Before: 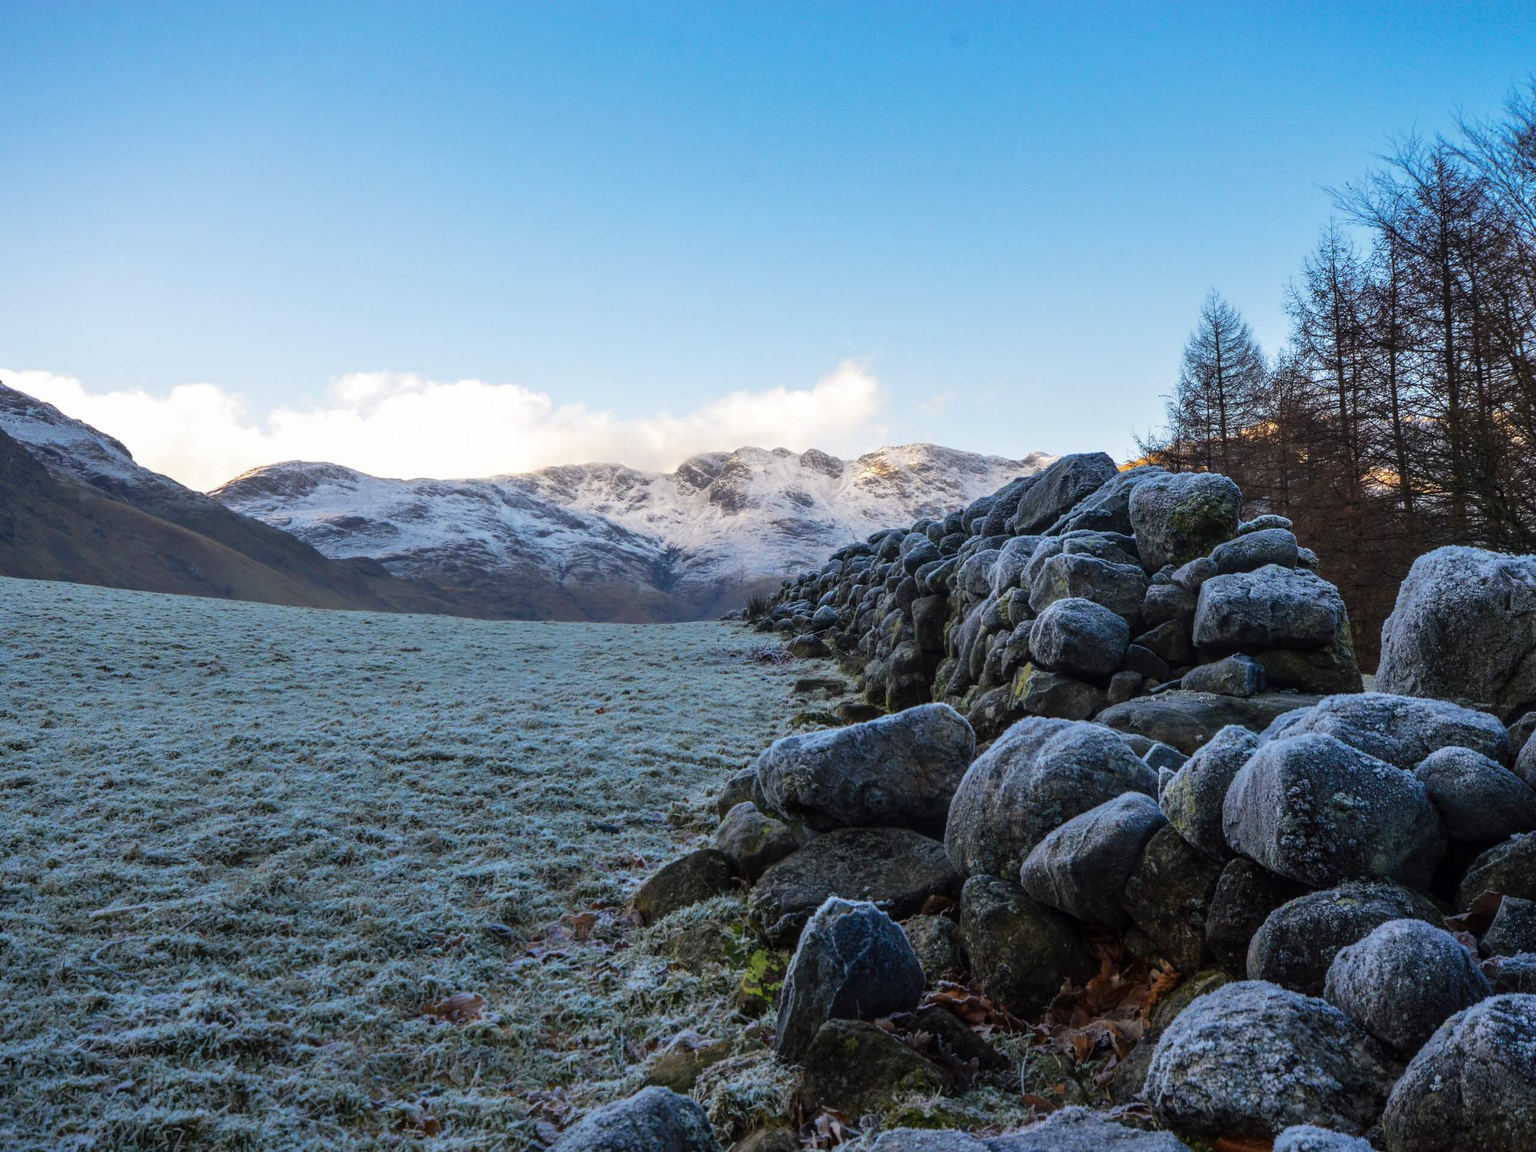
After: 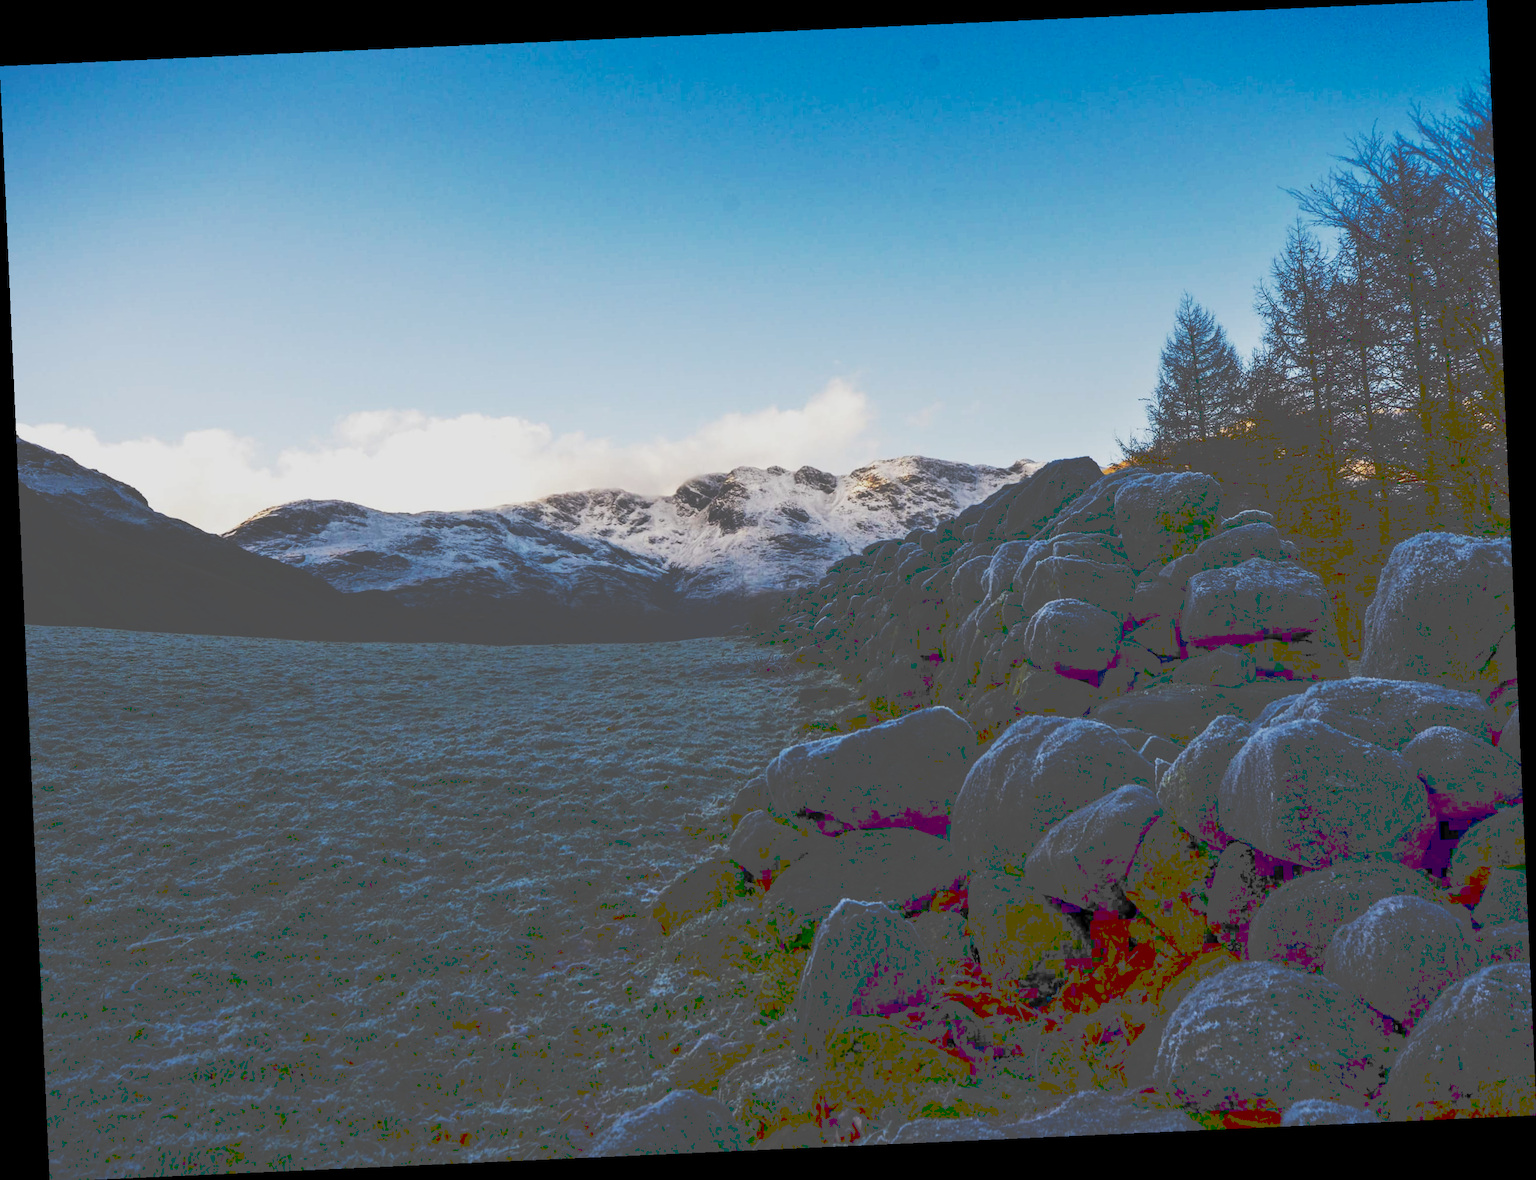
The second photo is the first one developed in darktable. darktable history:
exposure: exposure -0.462 EV, compensate highlight preservation false
contrast brightness saturation: contrast 0.19, brightness -0.24, saturation 0.11
rotate and perspective: rotation -2.56°, automatic cropping off
tone curve: curves: ch0 [(0, 0) (0.003, 0.319) (0.011, 0.319) (0.025, 0.319) (0.044, 0.323) (0.069, 0.324) (0.1, 0.328) (0.136, 0.329) (0.177, 0.337) (0.224, 0.351) (0.277, 0.373) (0.335, 0.413) (0.399, 0.458) (0.468, 0.533) (0.543, 0.617) (0.623, 0.71) (0.709, 0.783) (0.801, 0.849) (0.898, 0.911) (1, 1)], preserve colors none
